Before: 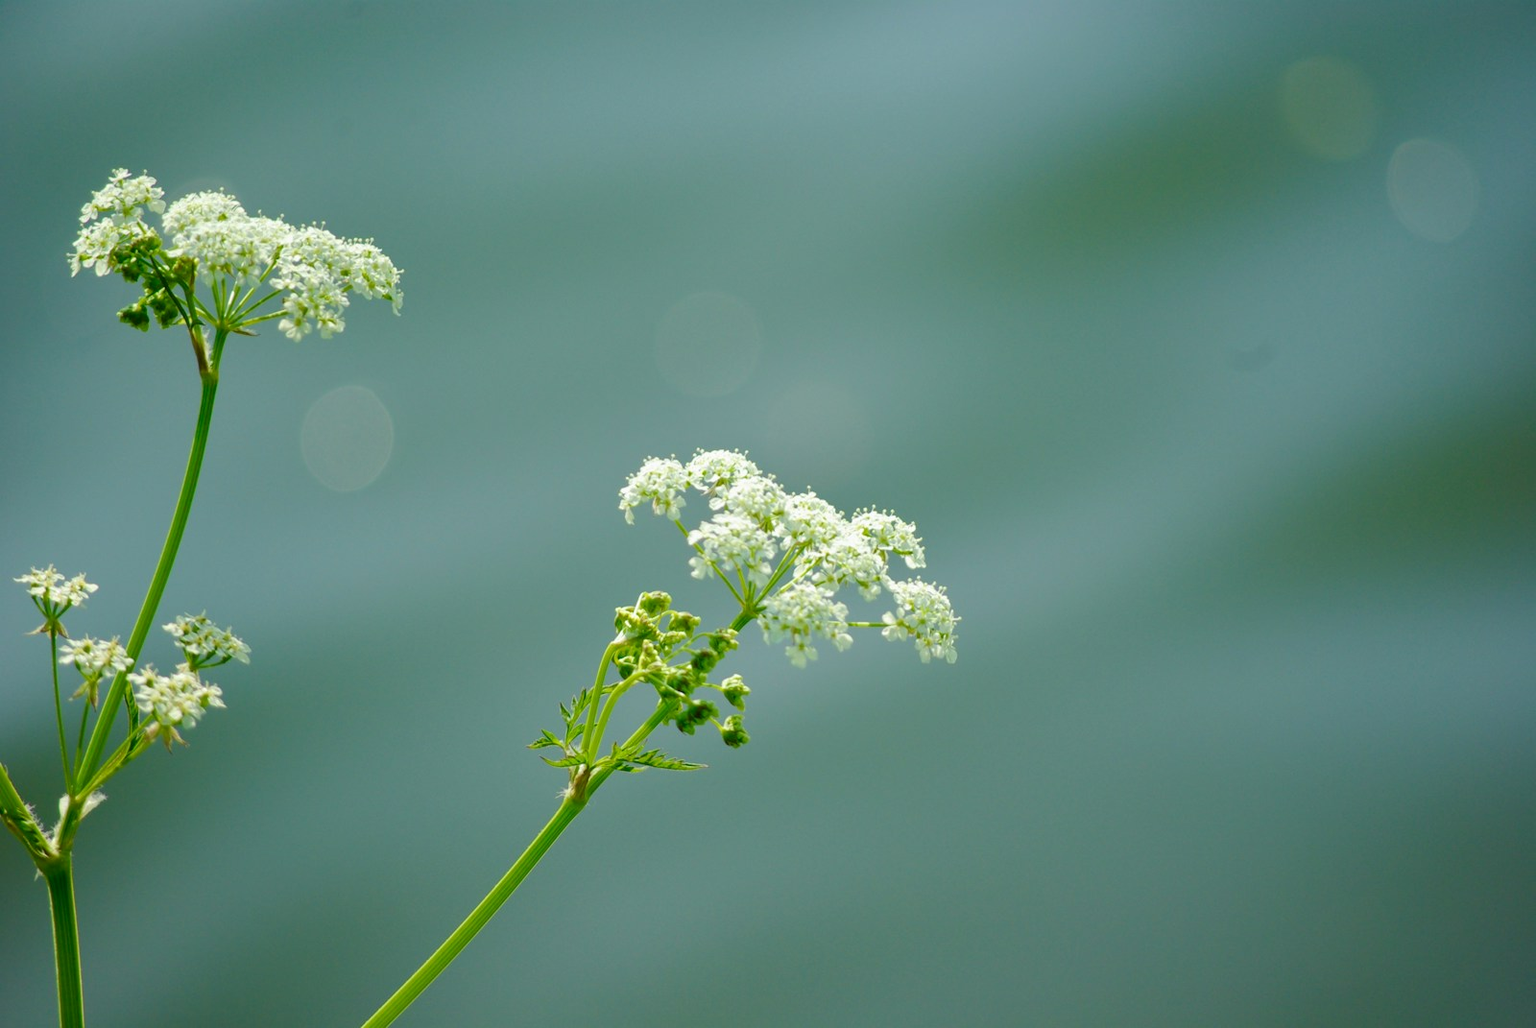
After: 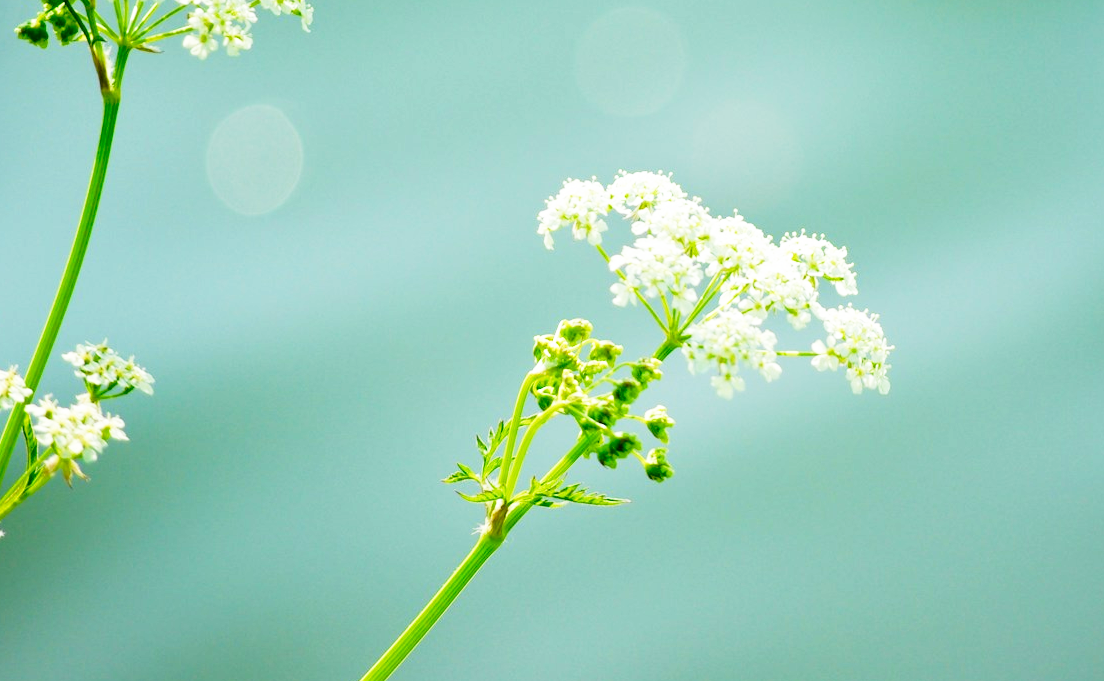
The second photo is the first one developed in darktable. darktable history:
crop: left 6.718%, top 27.756%, right 24.28%, bottom 8.652%
base curve: curves: ch0 [(0, 0) (0.012, 0.01) (0.073, 0.168) (0.31, 0.711) (0.645, 0.957) (1, 1)], preserve colors none
